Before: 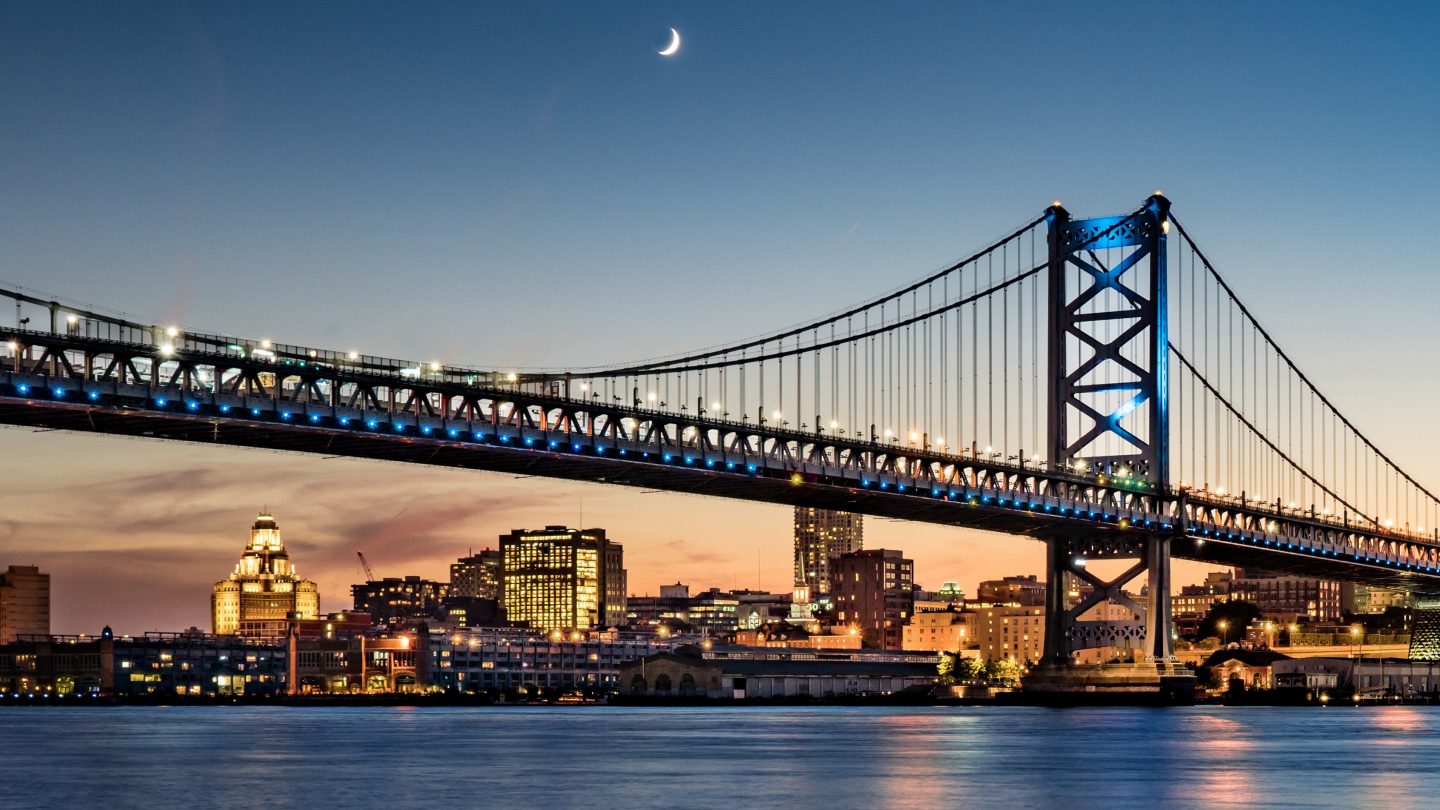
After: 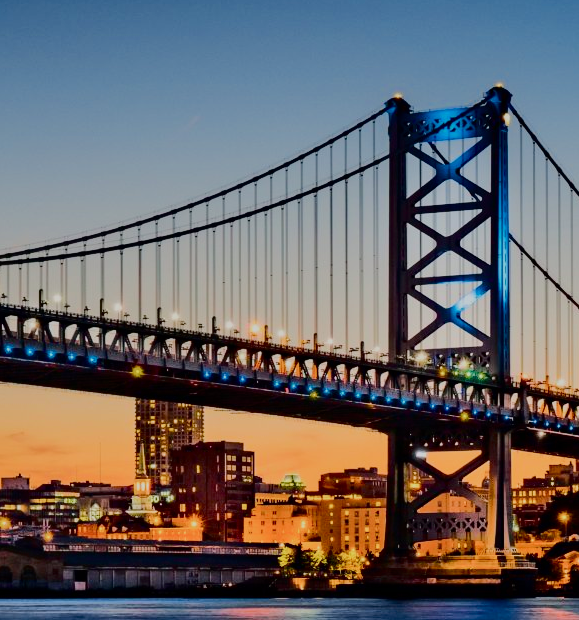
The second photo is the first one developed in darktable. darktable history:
crop: left 45.788%, top 13.457%, right 13.967%, bottom 9.894%
tone curve: curves: ch0 [(0, 0) (0.126, 0.061) (0.338, 0.285) (0.494, 0.518) (0.703, 0.762) (1, 1)]; ch1 [(0, 0) (0.364, 0.322) (0.443, 0.441) (0.5, 0.501) (0.55, 0.578) (1, 1)]; ch2 [(0, 0) (0.44, 0.424) (0.501, 0.499) (0.557, 0.564) (0.613, 0.682) (0.707, 0.746) (1, 1)], color space Lab, independent channels, preserve colors none
tone equalizer: -8 EV -0.012 EV, -7 EV 0.022 EV, -6 EV -0.008 EV, -5 EV 0.006 EV, -4 EV -0.052 EV, -3 EV -0.234 EV, -2 EV -0.667 EV, -1 EV -0.962 EV, +0 EV -0.974 EV, edges refinement/feathering 500, mask exposure compensation -1.57 EV, preserve details no
contrast brightness saturation: contrast 0.085, saturation 0.024
shadows and highlights: shadows 43.54, white point adjustment -1.36, soften with gaussian
